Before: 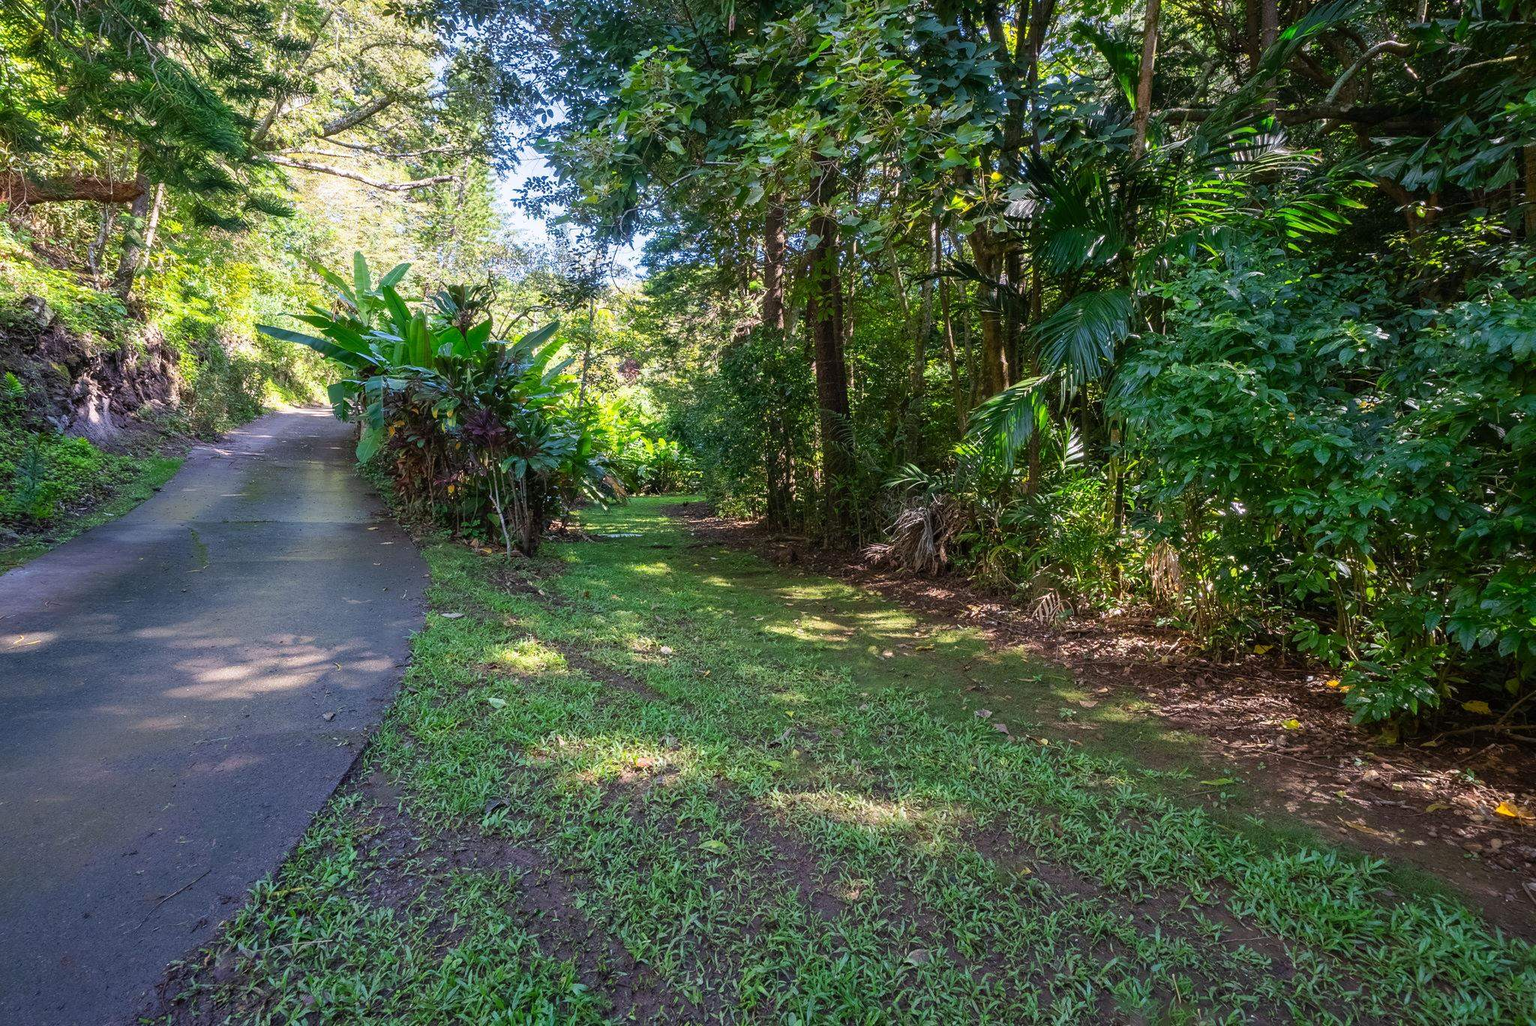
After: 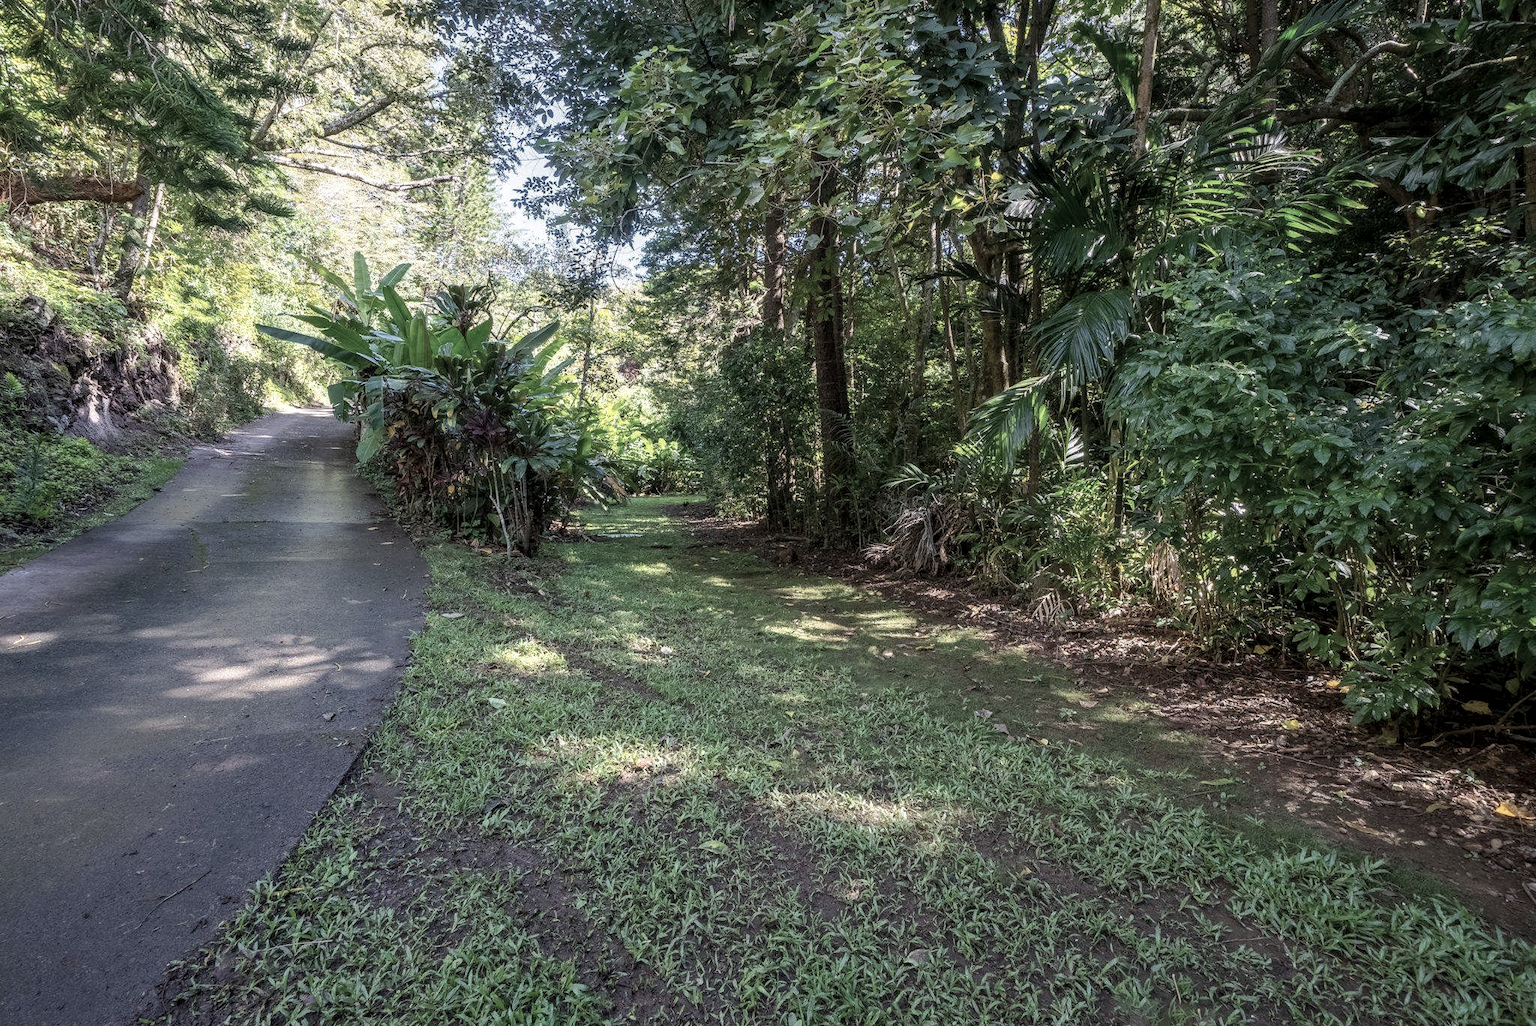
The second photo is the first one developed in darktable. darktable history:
local contrast: on, module defaults
color zones: curves: ch1 [(0, 0.292) (0.001, 0.292) (0.2, 0.264) (0.4, 0.248) (0.6, 0.248) (0.8, 0.264) (0.999, 0.292) (1, 0.292)]
